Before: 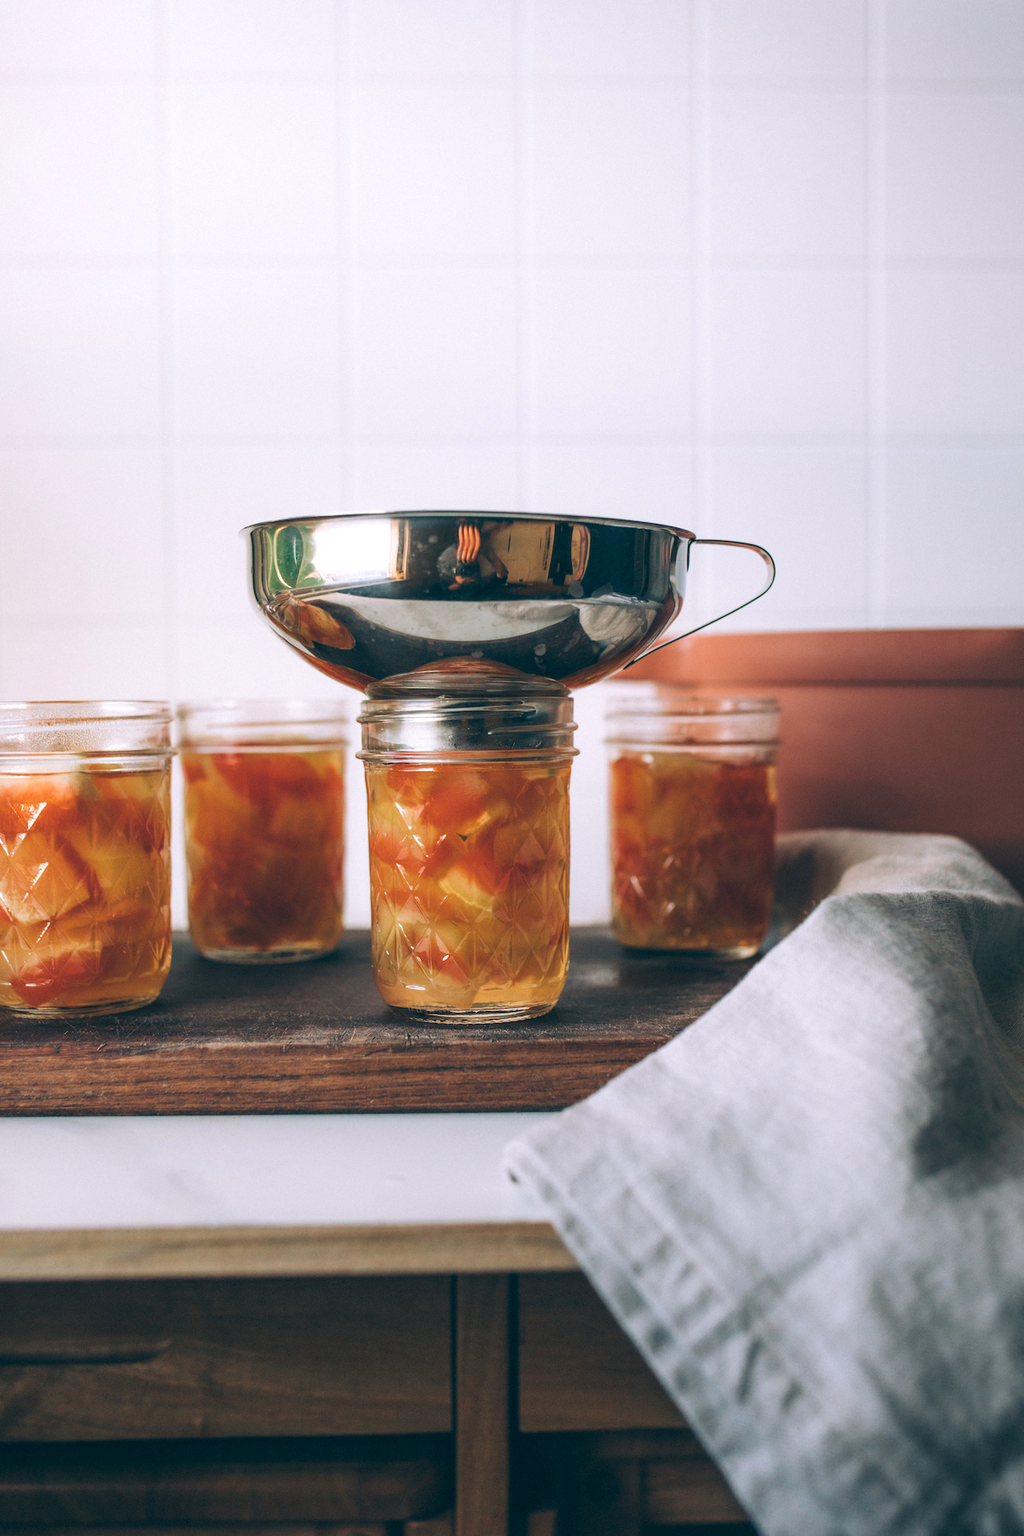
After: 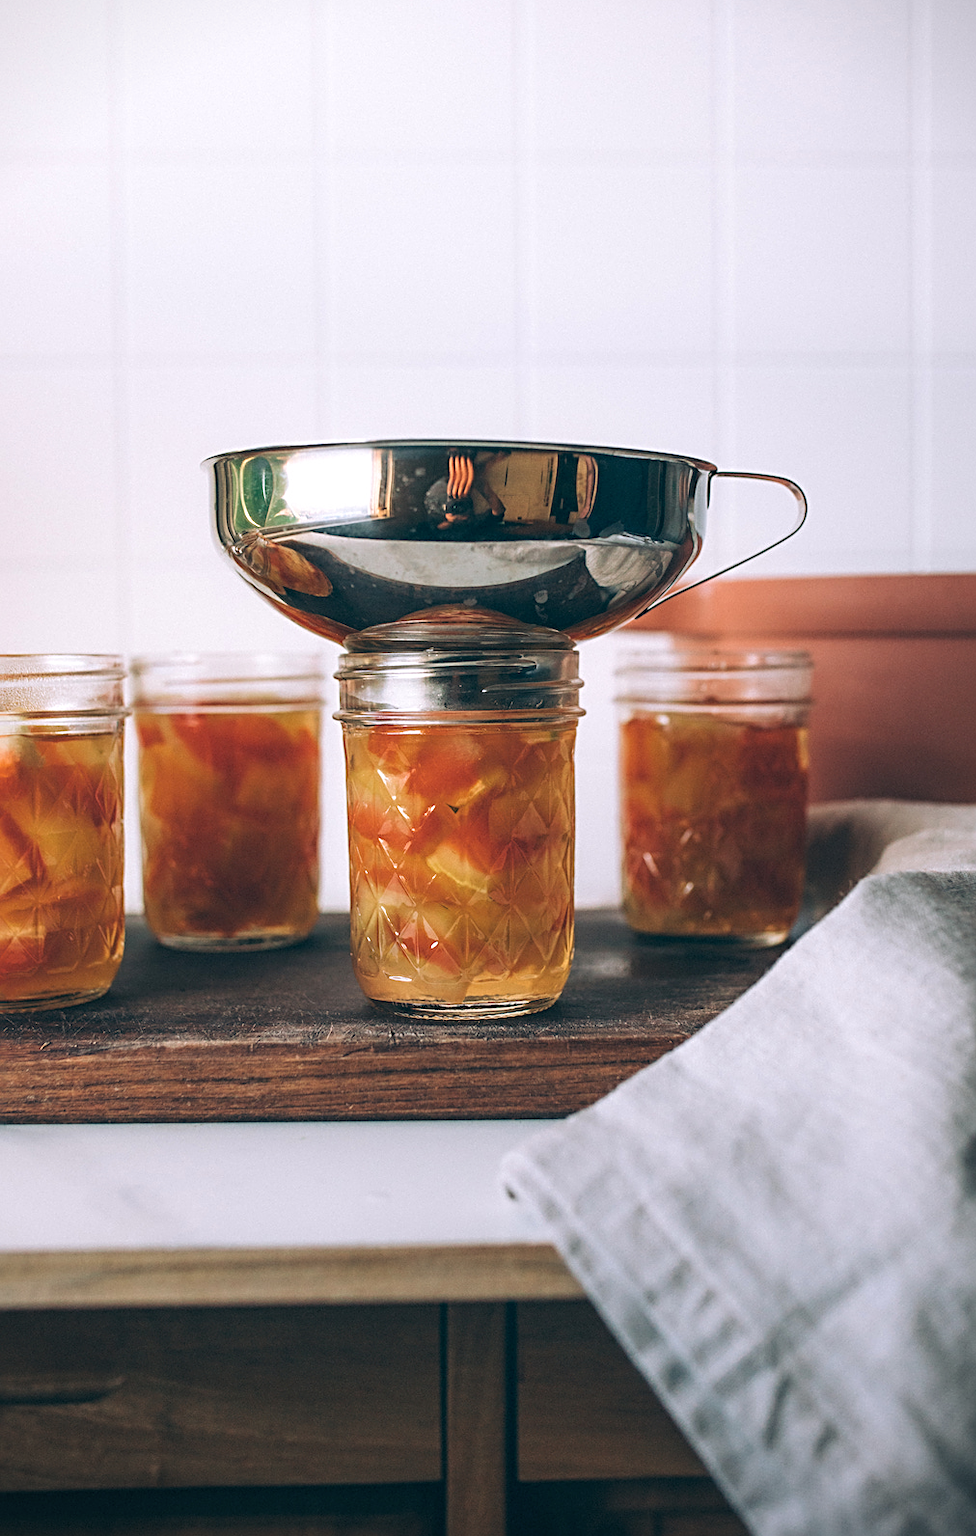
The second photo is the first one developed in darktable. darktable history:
sharpen: radius 2.764
vignetting: fall-off start 91.57%, brightness -0.414, saturation -0.308, center (0.04, -0.088)
crop: left 6.049%, top 7.963%, right 9.545%, bottom 3.556%
